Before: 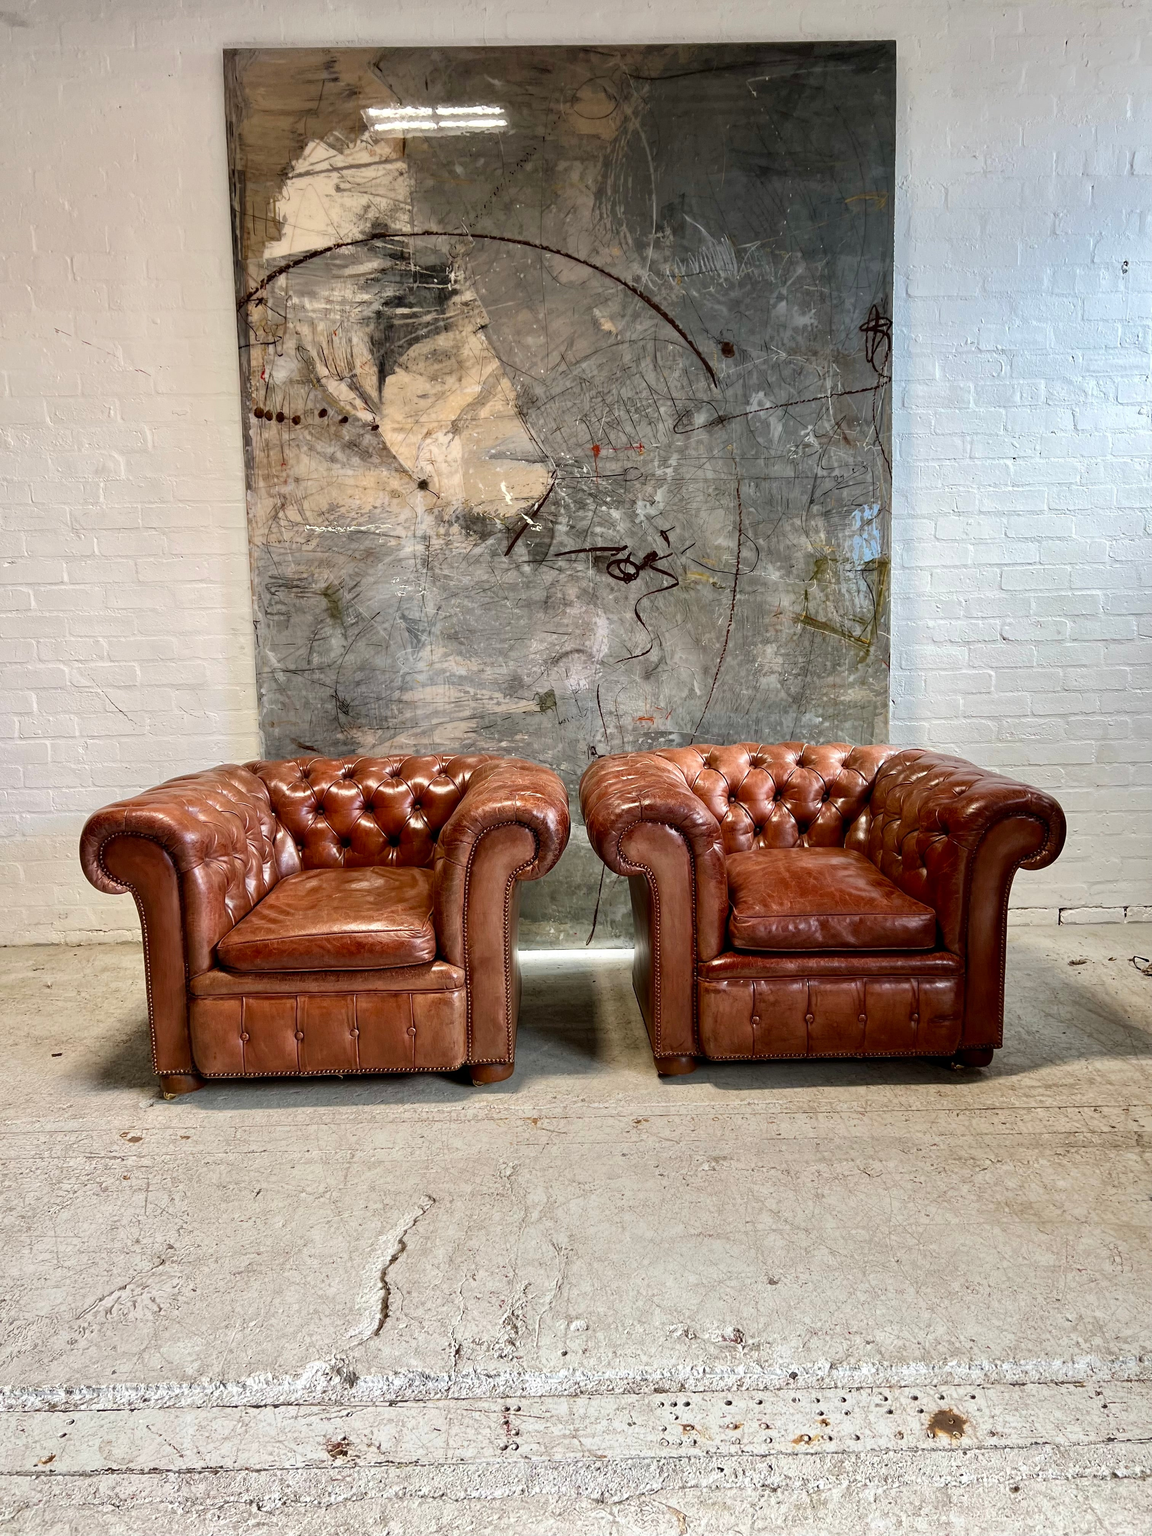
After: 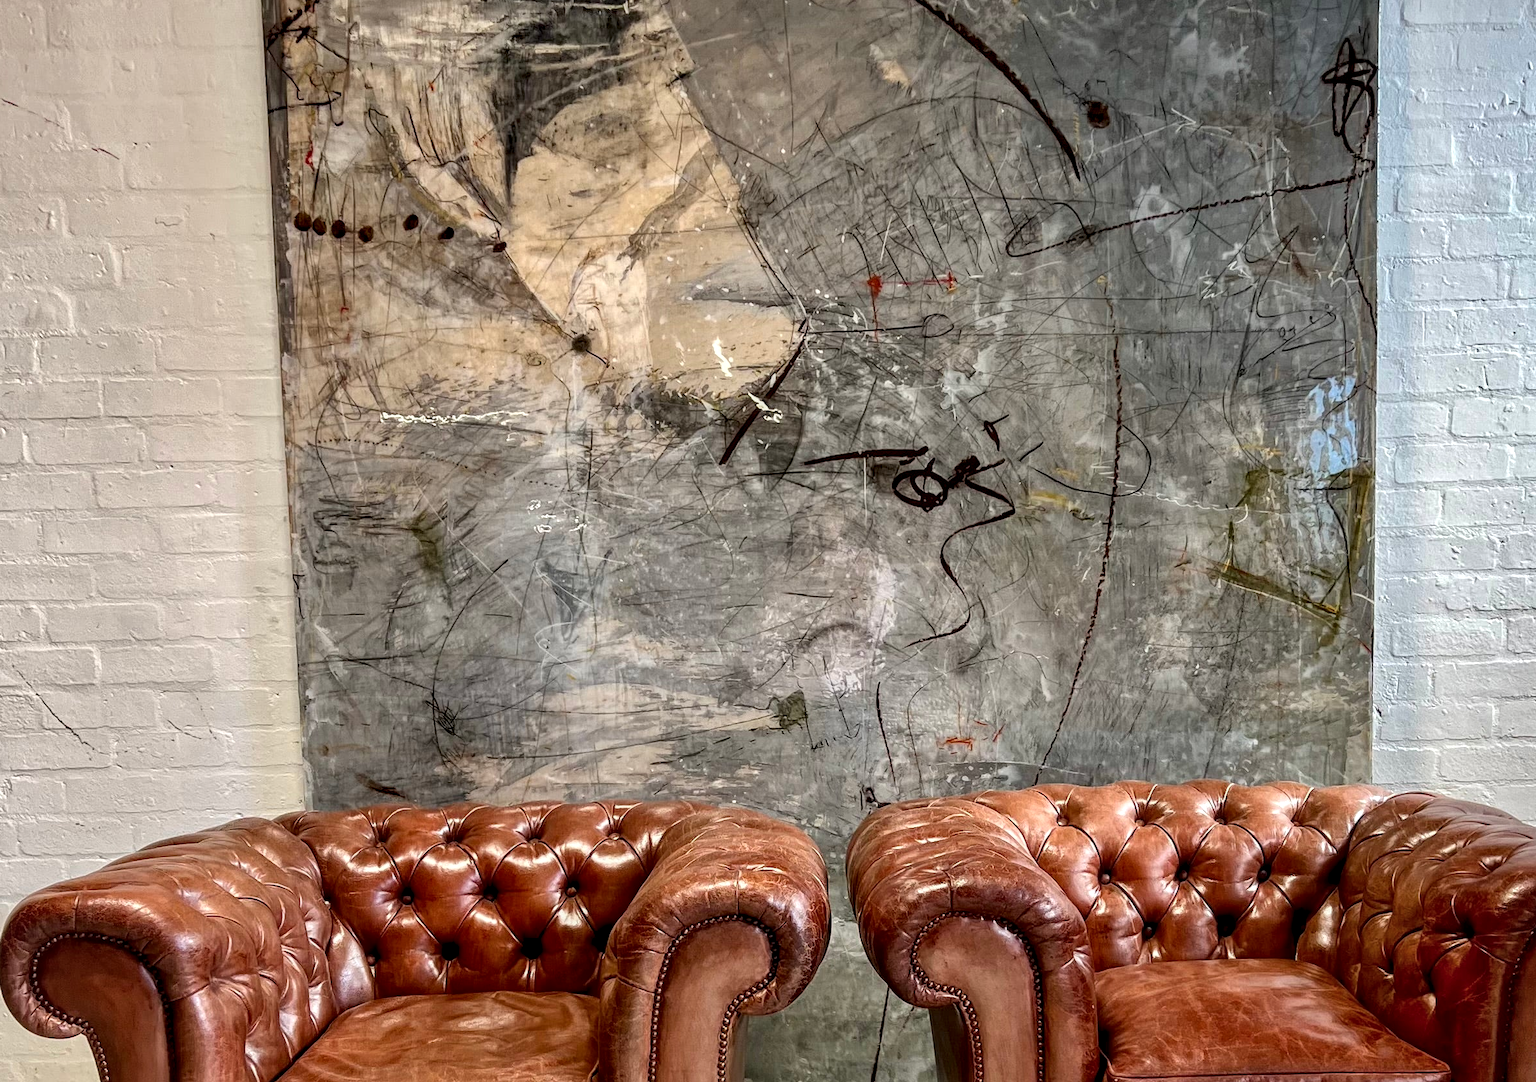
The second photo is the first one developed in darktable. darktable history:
shadows and highlights: soften with gaussian
local contrast: detail 130%
crop: left 7.036%, top 18.398%, right 14.379%, bottom 40.043%
